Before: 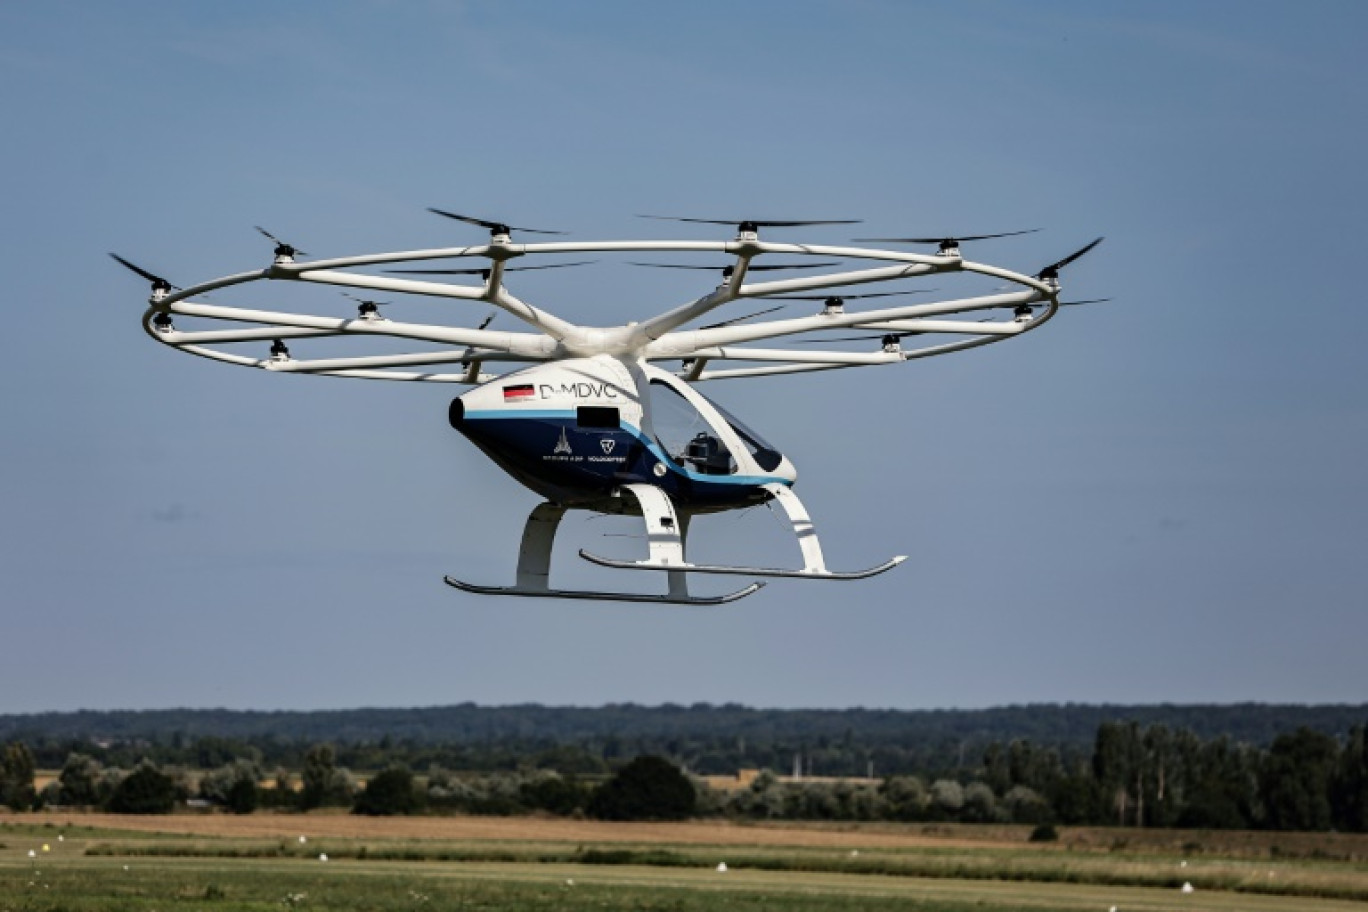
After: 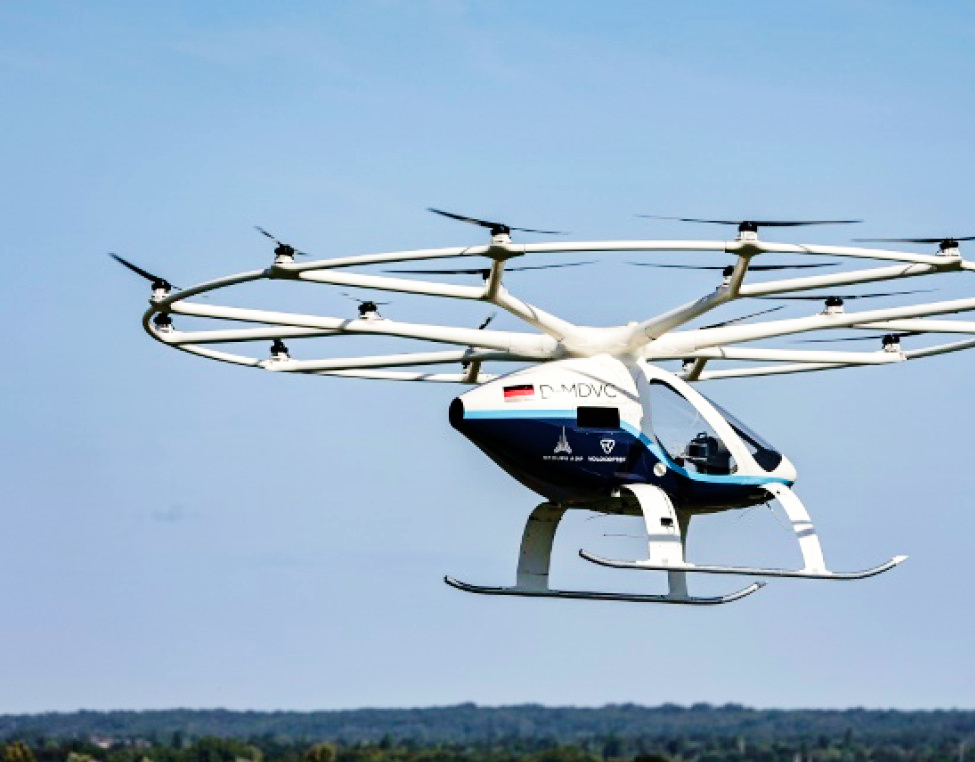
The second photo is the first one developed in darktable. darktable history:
base curve: curves: ch0 [(0, 0) (0.008, 0.007) (0.022, 0.029) (0.048, 0.089) (0.092, 0.197) (0.191, 0.399) (0.275, 0.534) (0.357, 0.65) (0.477, 0.78) (0.542, 0.833) (0.799, 0.973) (1, 1)], preserve colors none
velvia: strength 40.02%
crop: right 28.655%, bottom 16.395%
